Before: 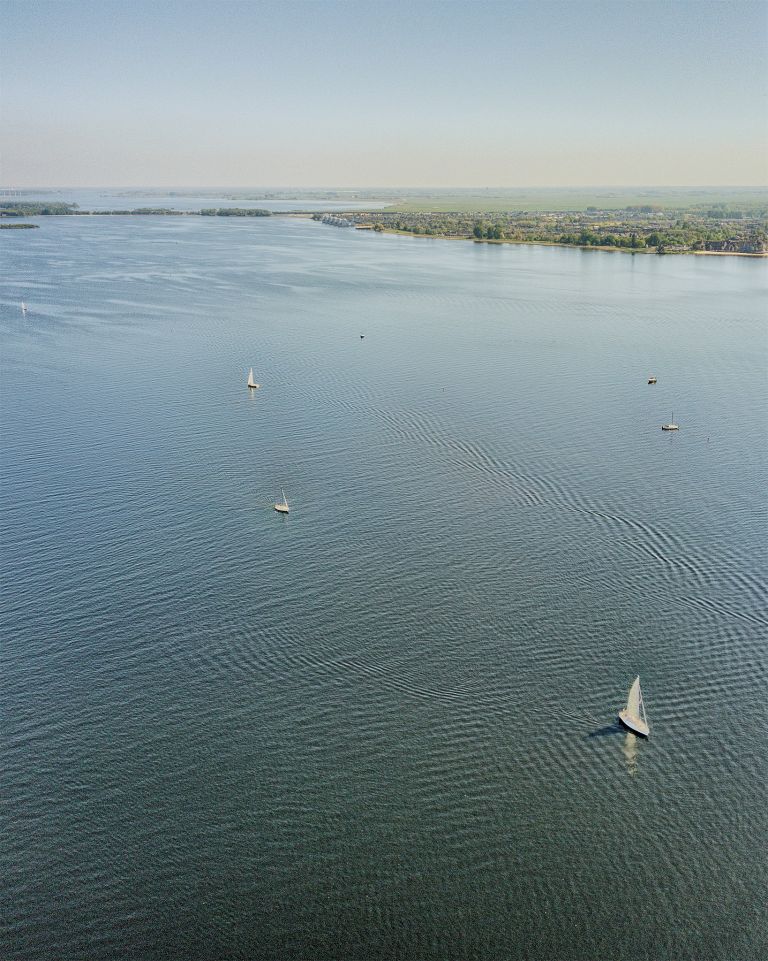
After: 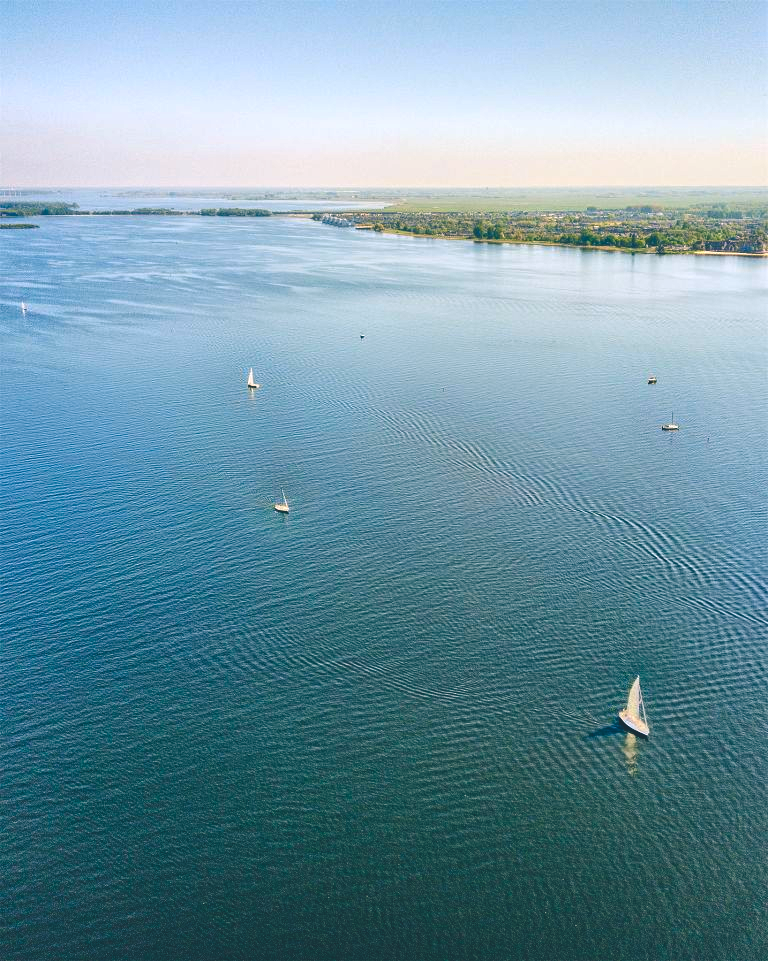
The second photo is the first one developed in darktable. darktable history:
color calibration: output R [1.003, 0.027, -0.041, 0], output G [-0.018, 1.043, -0.038, 0], output B [0.071, -0.086, 1.017, 0], illuminant as shot in camera, x 0.359, y 0.362, temperature 4570.54 K
color balance rgb: shadows lift › chroma 3%, shadows lift › hue 280.8°, power › hue 330°, highlights gain › chroma 3%, highlights gain › hue 75.6°, global offset › luminance 2%, perceptual saturation grading › global saturation 20%, perceptual saturation grading › highlights -25%, perceptual saturation grading › shadows 50%, global vibrance 20.33%
exposure: exposure 0.648 EV, compensate highlight preservation false
color balance: lift [1.016, 0.983, 1, 1.017], gamma [0.78, 1.018, 1.043, 0.957], gain [0.786, 1.063, 0.937, 1.017], input saturation 118.26%, contrast 13.43%, contrast fulcrum 21.62%, output saturation 82.76%
